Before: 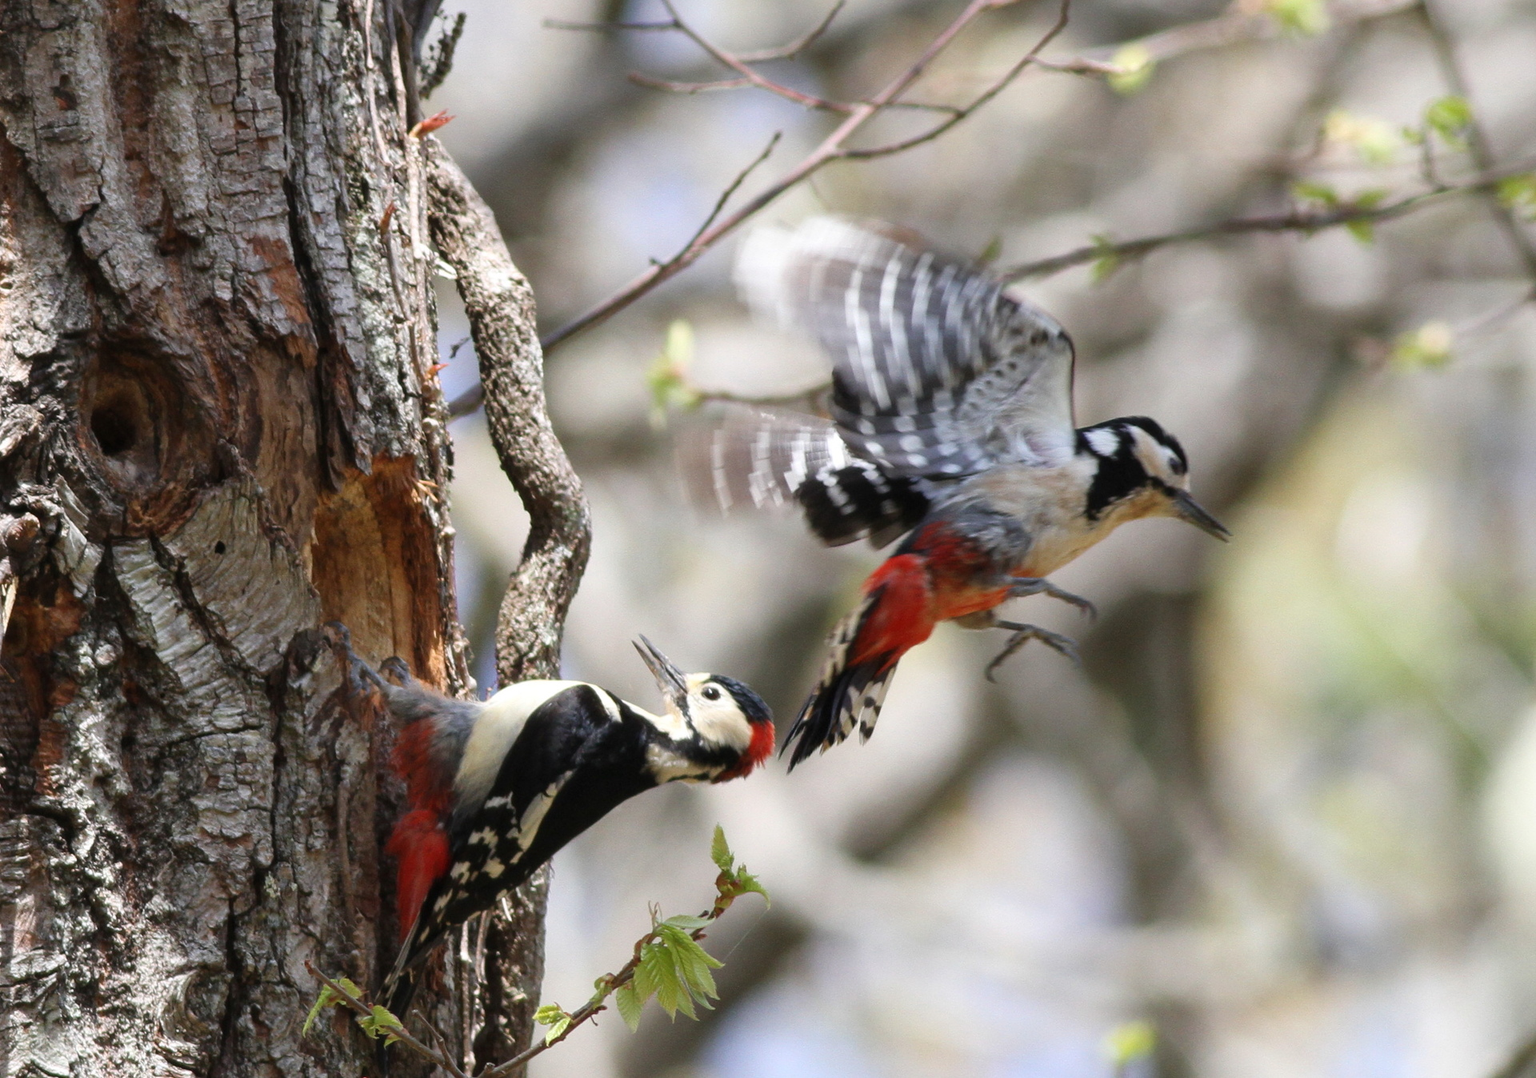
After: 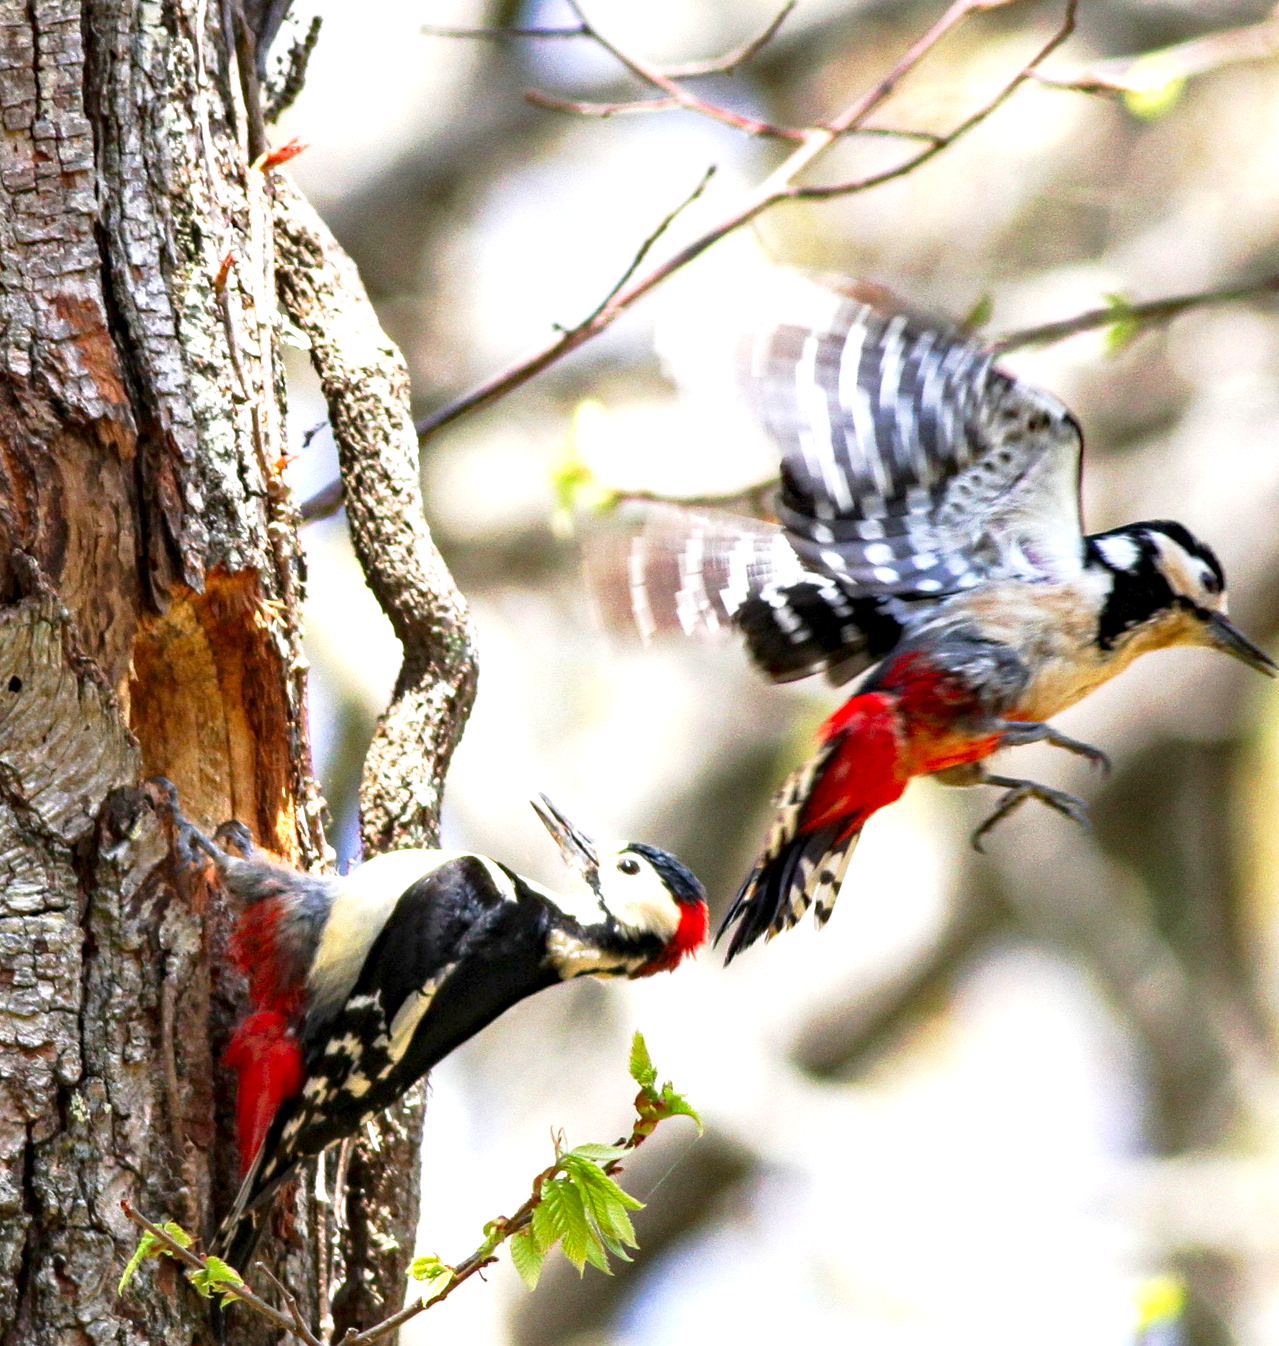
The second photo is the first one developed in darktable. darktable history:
contrast brightness saturation: brightness -0.017, saturation 0.355
exposure: black level correction 0, exposure 1.105 EV, compensate highlight preservation false
haze removal: compatibility mode true, adaptive false
crop and rotate: left 13.566%, right 19.777%
local contrast: detail 134%, midtone range 0.749
tone curve: curves: ch0 [(0.013, 0) (0.061, 0.068) (0.239, 0.256) (0.502, 0.505) (0.683, 0.676) (0.761, 0.773) (0.858, 0.858) (0.987, 0.945)]; ch1 [(0, 0) (0.172, 0.123) (0.304, 0.288) (0.414, 0.44) (0.472, 0.473) (0.502, 0.508) (0.521, 0.528) (0.583, 0.595) (0.654, 0.673) (0.728, 0.761) (1, 1)]; ch2 [(0, 0) (0.411, 0.424) (0.485, 0.476) (0.502, 0.502) (0.553, 0.557) (0.57, 0.576) (1, 1)], preserve colors none
